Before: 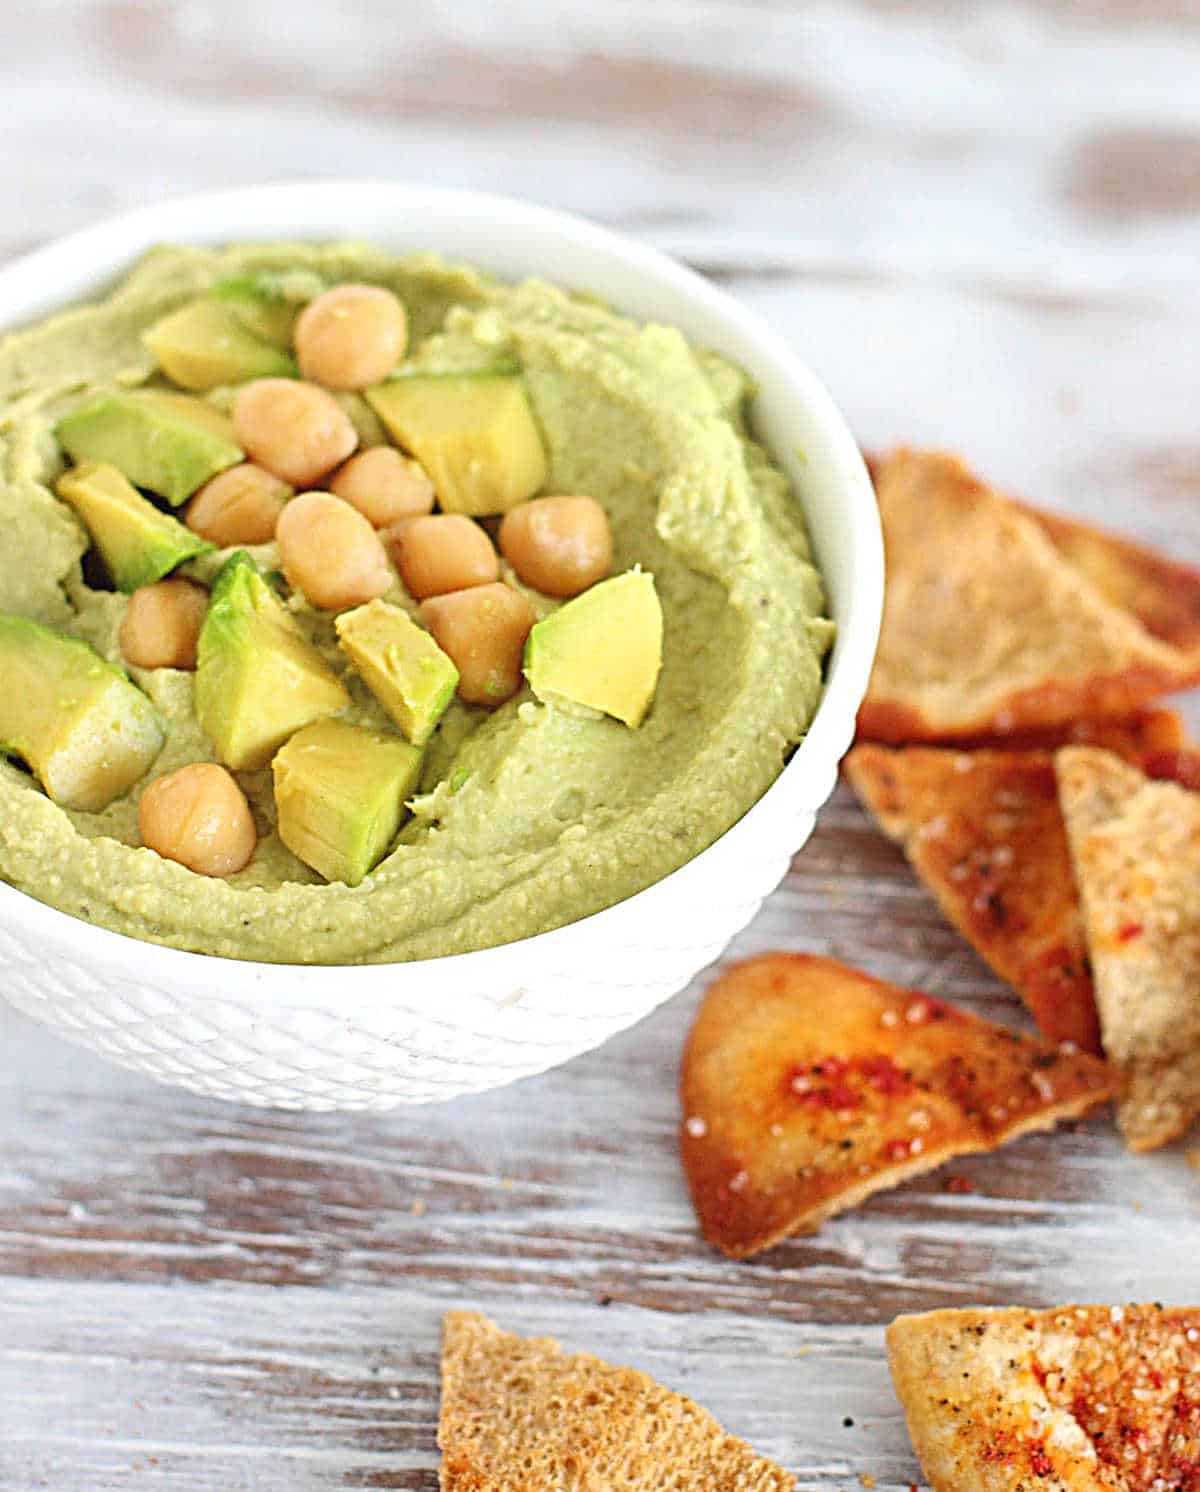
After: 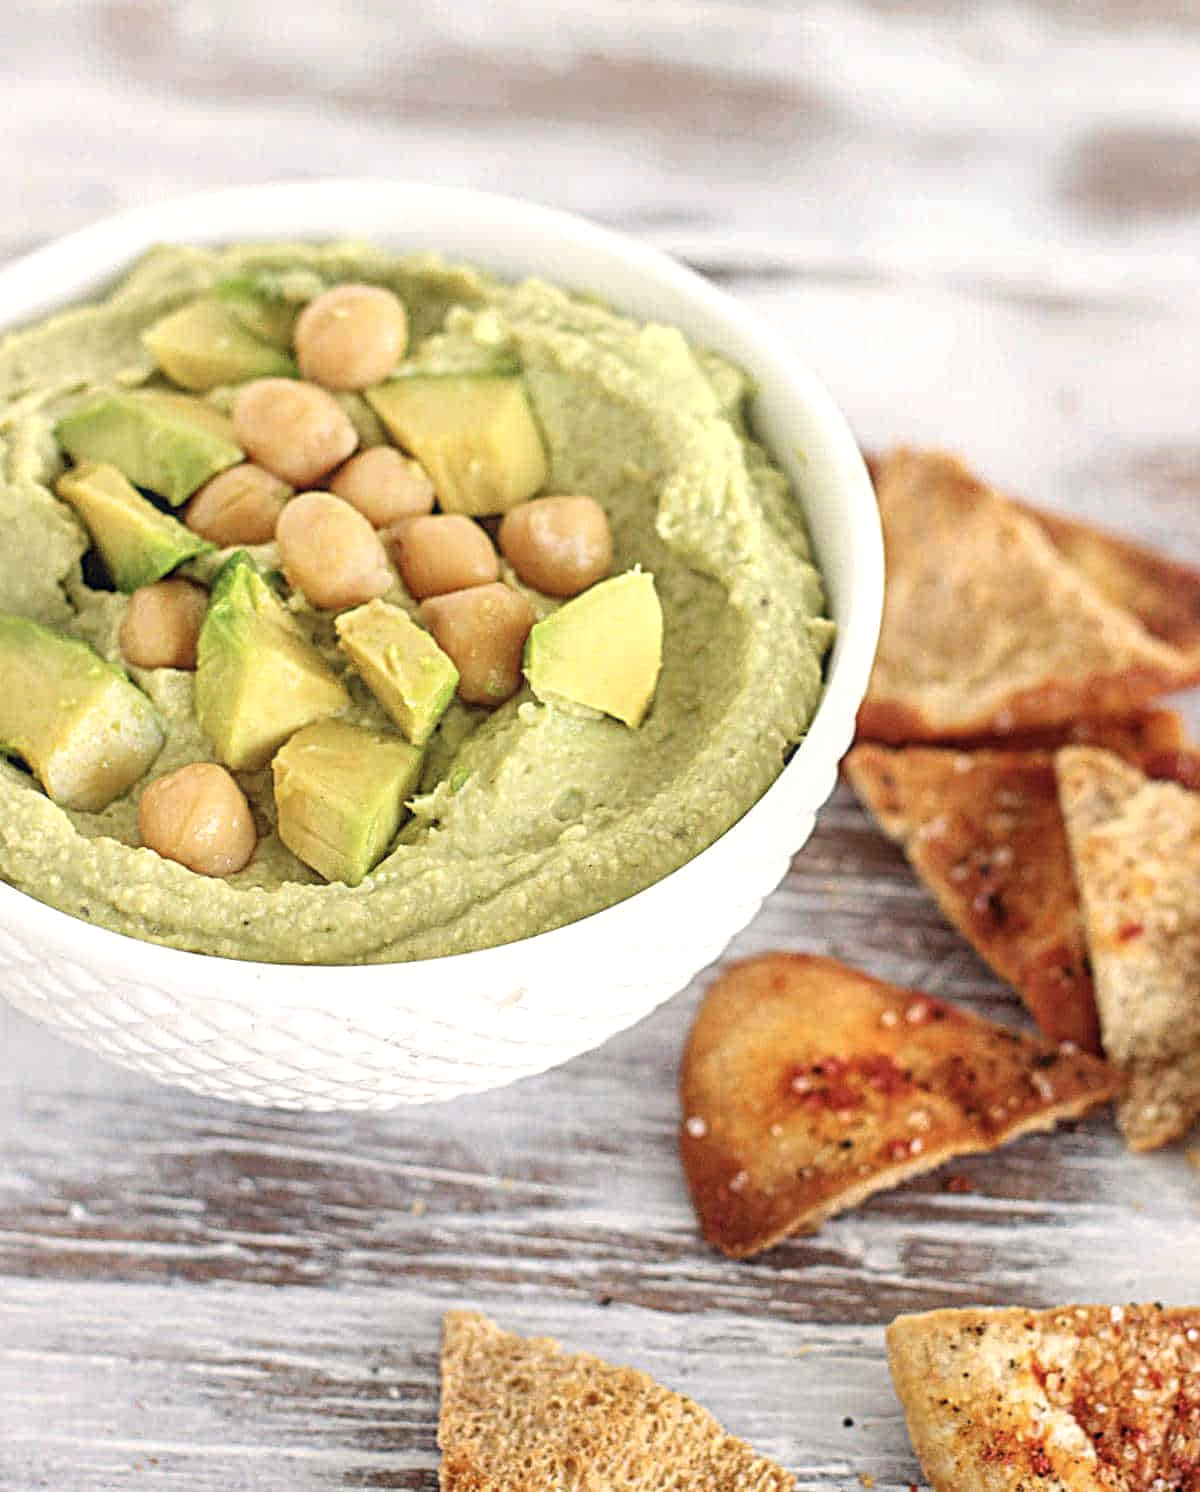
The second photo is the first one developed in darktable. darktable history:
local contrast: on, module defaults
color correction: highlights a* 2.75, highlights b* 5, shadows a* -2.04, shadows b* -4.84, saturation 0.8
